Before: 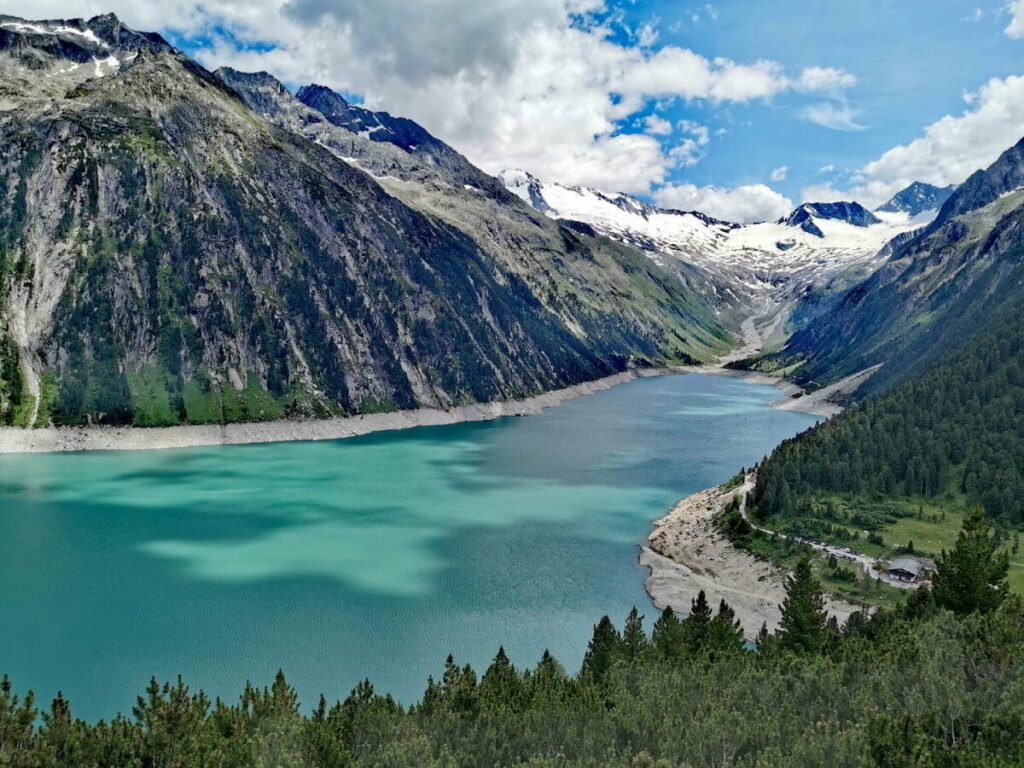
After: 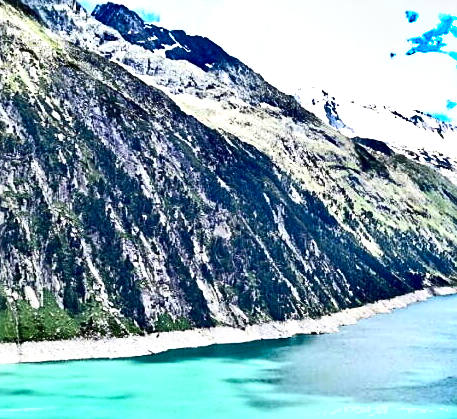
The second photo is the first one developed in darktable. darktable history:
tone curve: curves: ch0 [(0, 0) (0.004, 0.001) (0.133, 0.078) (0.325, 0.241) (0.832, 0.917) (1, 1)], color space Lab, independent channels, preserve colors none
shadows and highlights: soften with gaussian
sharpen: on, module defaults
crop: left 19.987%, top 10.8%, right 35.289%, bottom 34.526%
exposure: black level correction 0, exposure 1.439 EV, compensate highlight preservation false
